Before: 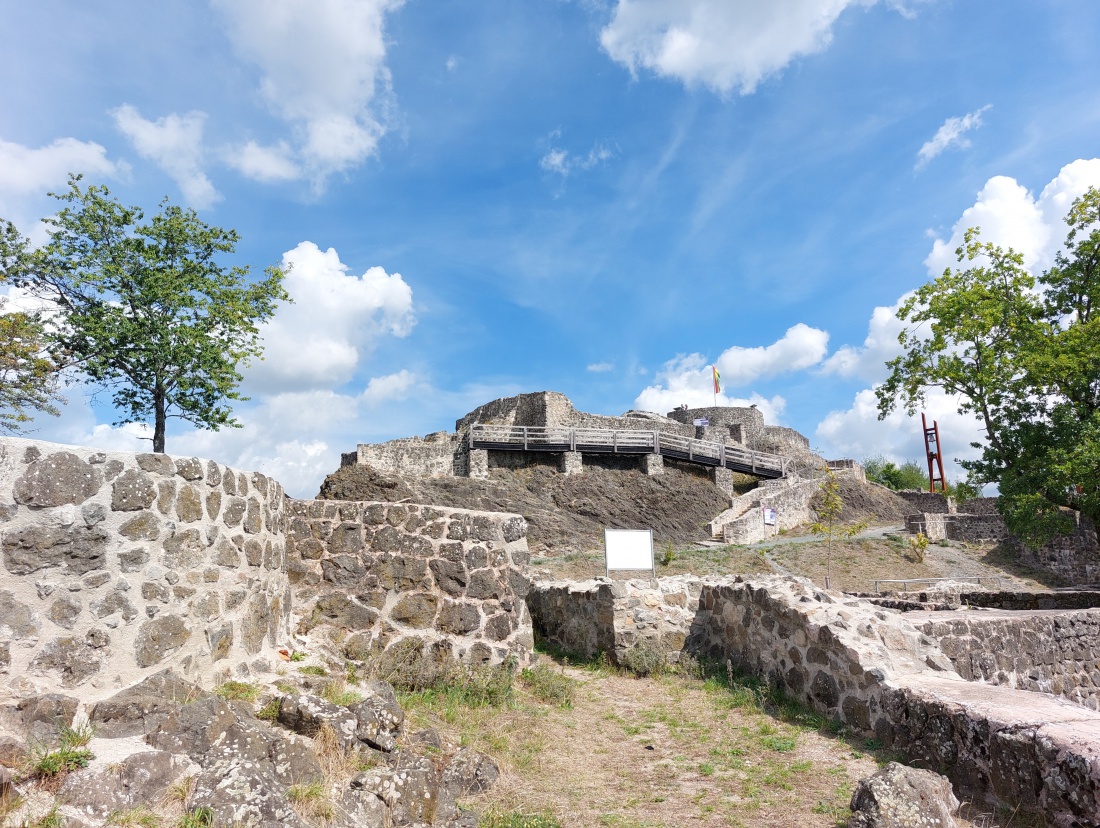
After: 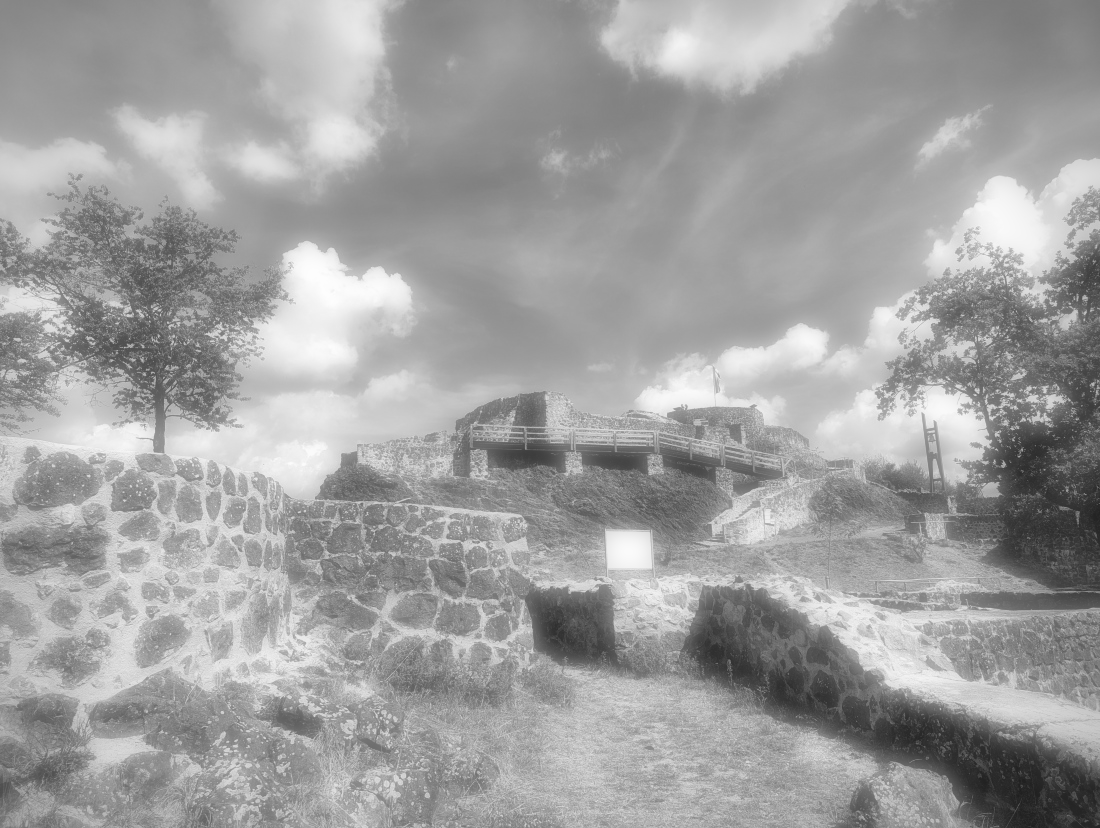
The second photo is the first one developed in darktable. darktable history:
velvia: strength 17%
shadows and highlights: soften with gaussian
local contrast: mode bilateral grid, contrast 20, coarseness 50, detail 120%, midtone range 0.2
soften "1": on, module defaults | blend: blend mode normal, opacity 81%; mask: uniform (no mask)
color correction: highlights a* 0.162, highlights b* 29.53, shadows a* -0.162, shadows b* 21.09
monochrome: a -3.63, b -0.465
vignetting: fall-off start 88.53%, fall-off radius 44.2%, saturation 0.376, width/height ratio 1.161
